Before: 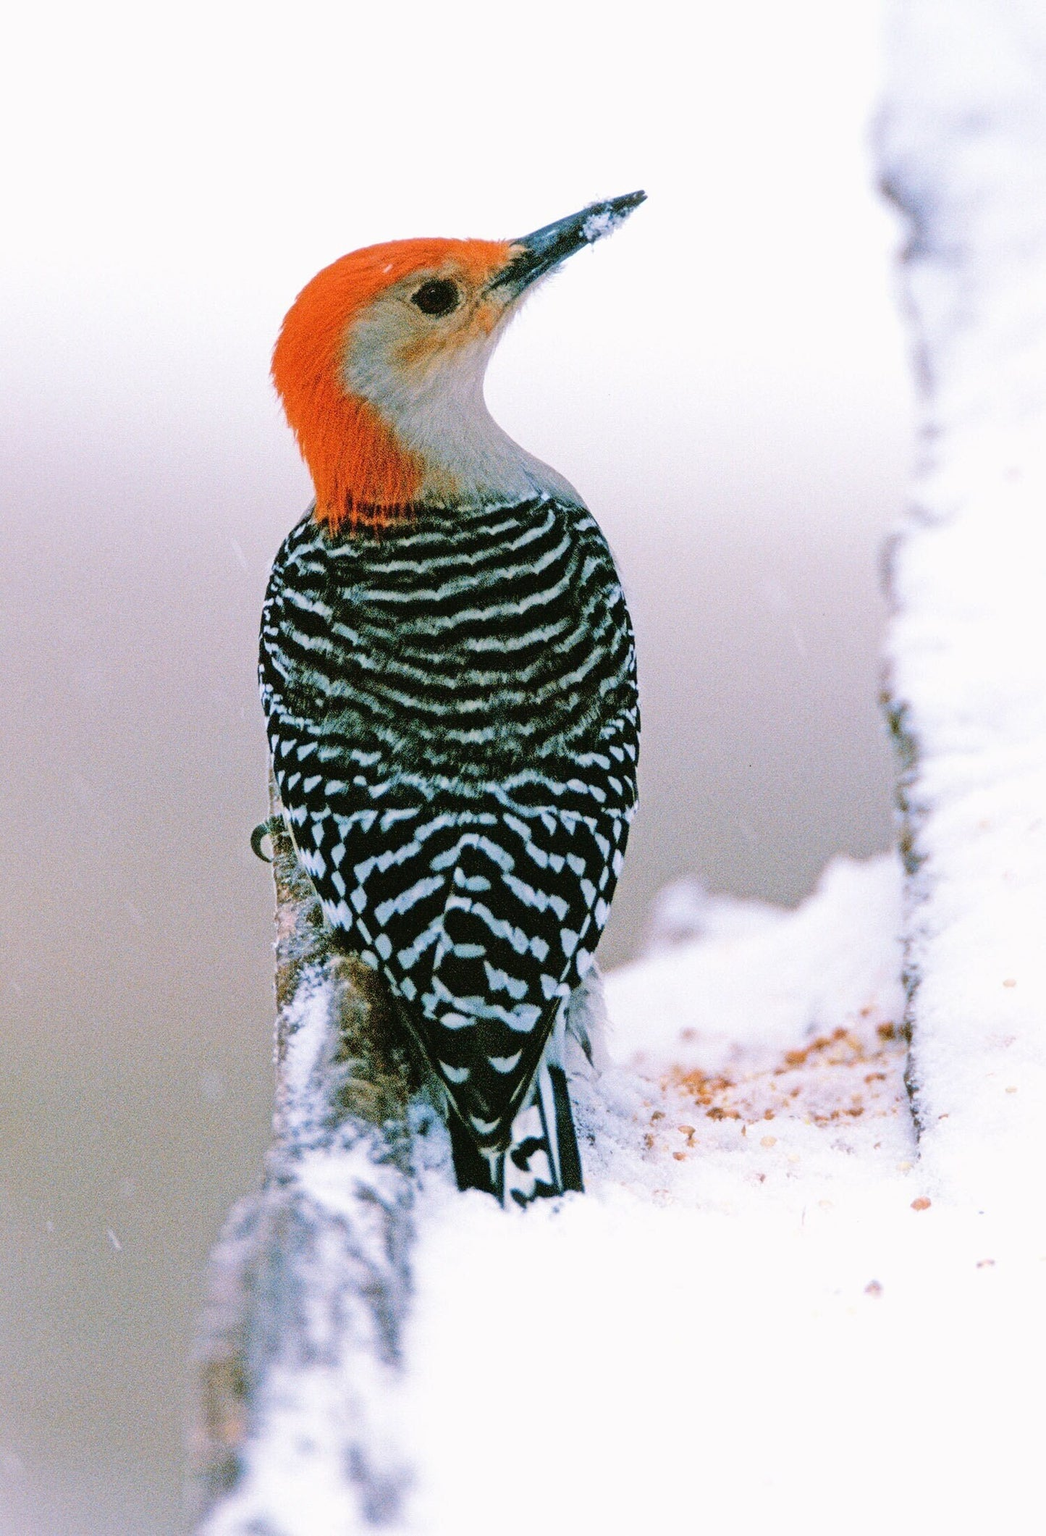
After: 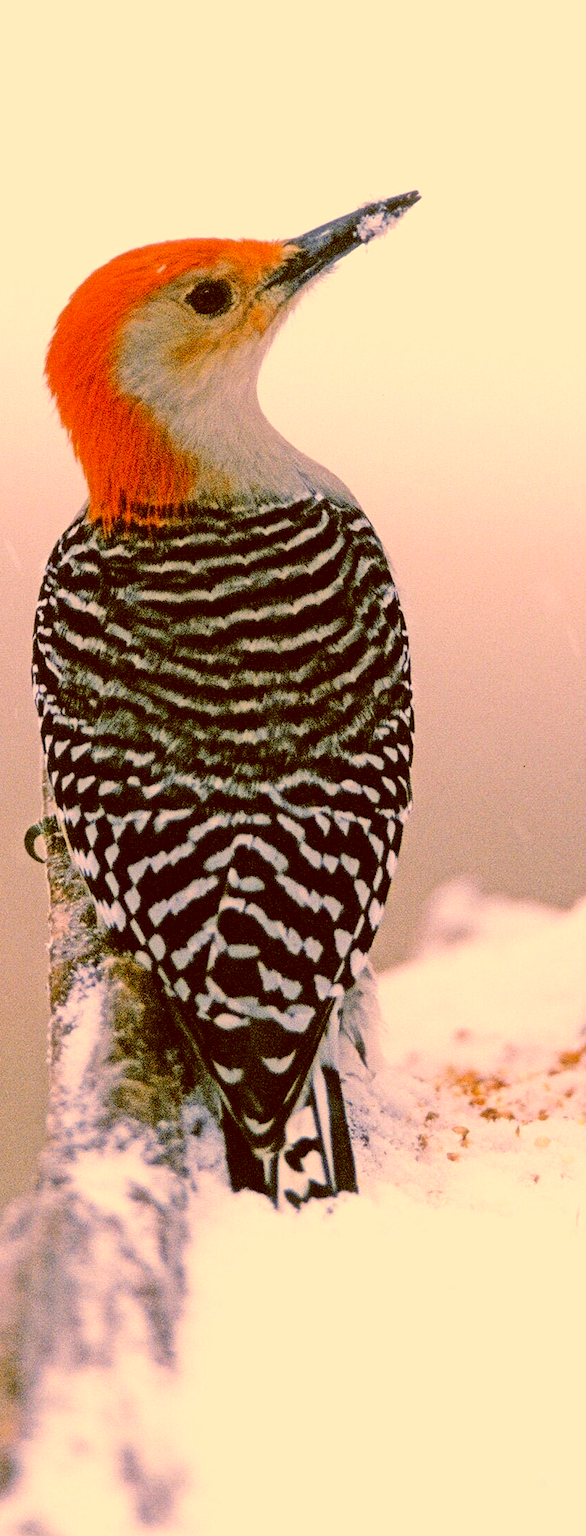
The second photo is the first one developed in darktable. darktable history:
color correction: highlights a* 17.94, highlights b* 35.39, shadows a* 1.48, shadows b* 6.42, saturation 1.01
crop: left 21.674%, right 22.086%
color balance: lift [1, 1.015, 1.004, 0.985], gamma [1, 0.958, 0.971, 1.042], gain [1, 0.956, 0.977, 1.044]
